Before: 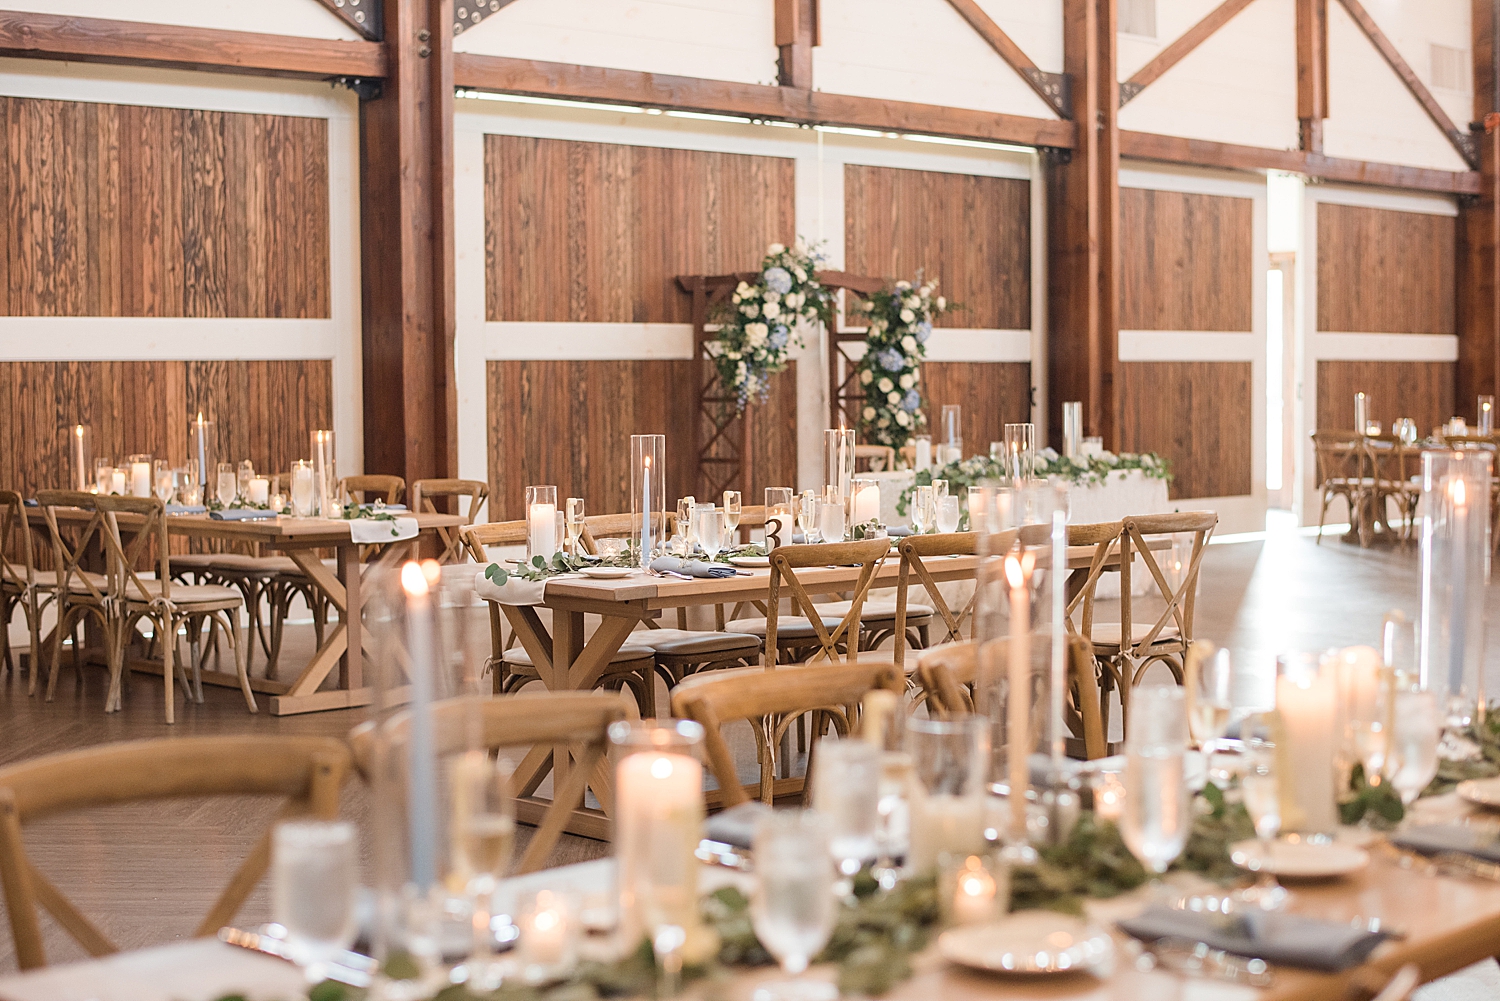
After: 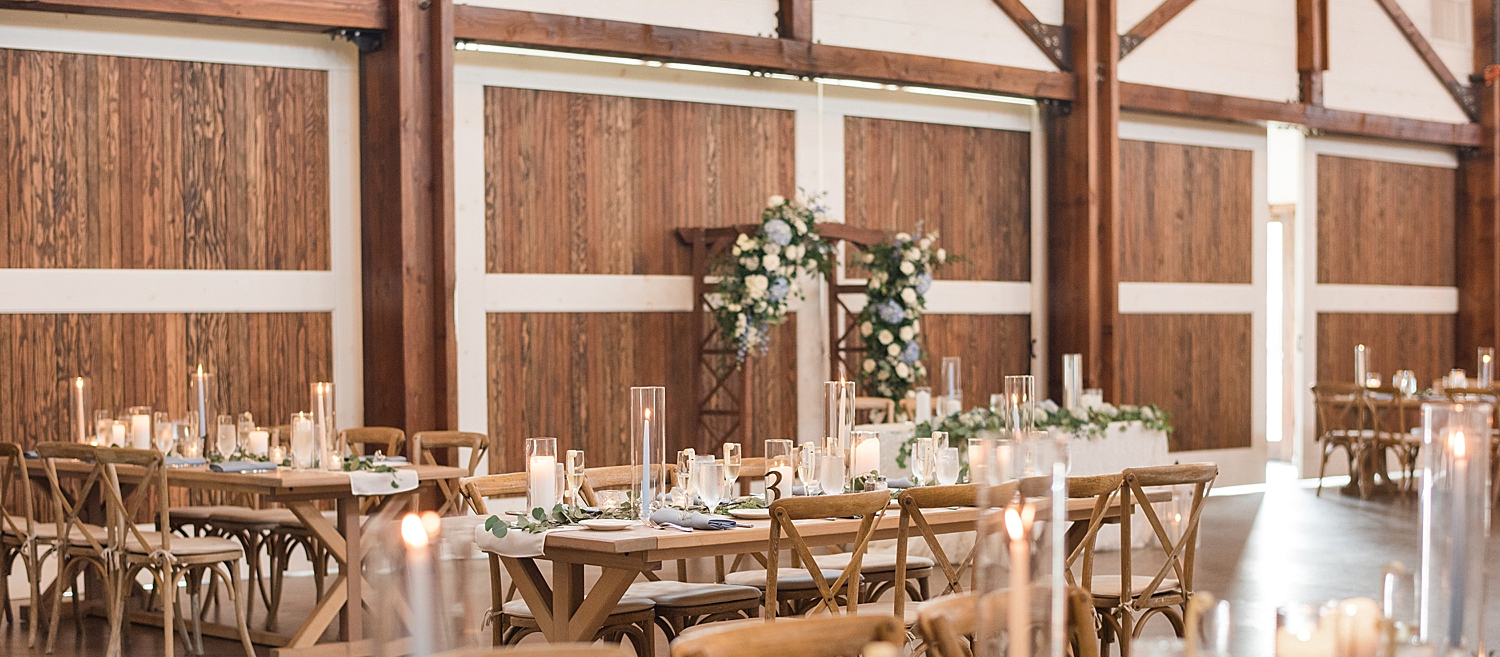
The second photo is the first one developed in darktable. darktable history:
shadows and highlights: shadows 75, highlights -60.85, soften with gaussian
crop and rotate: top 4.848%, bottom 29.503%
